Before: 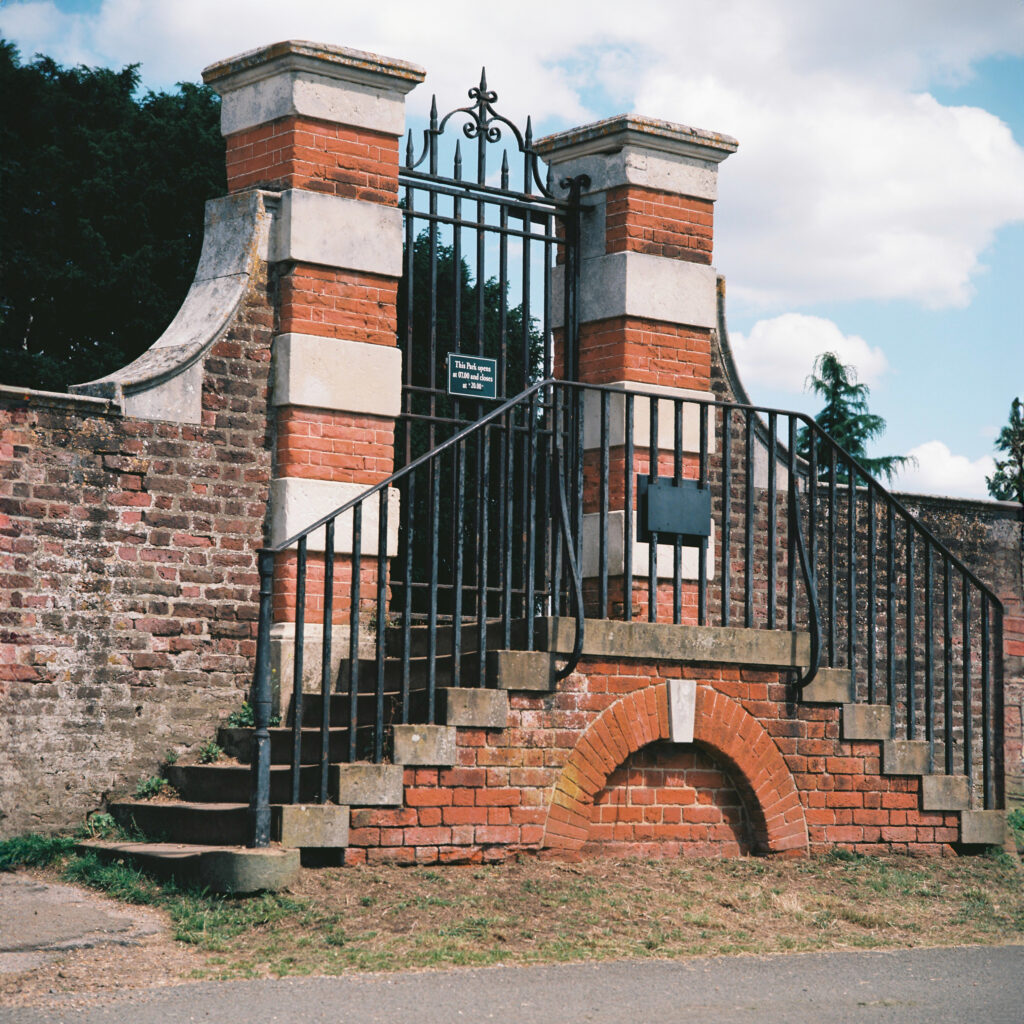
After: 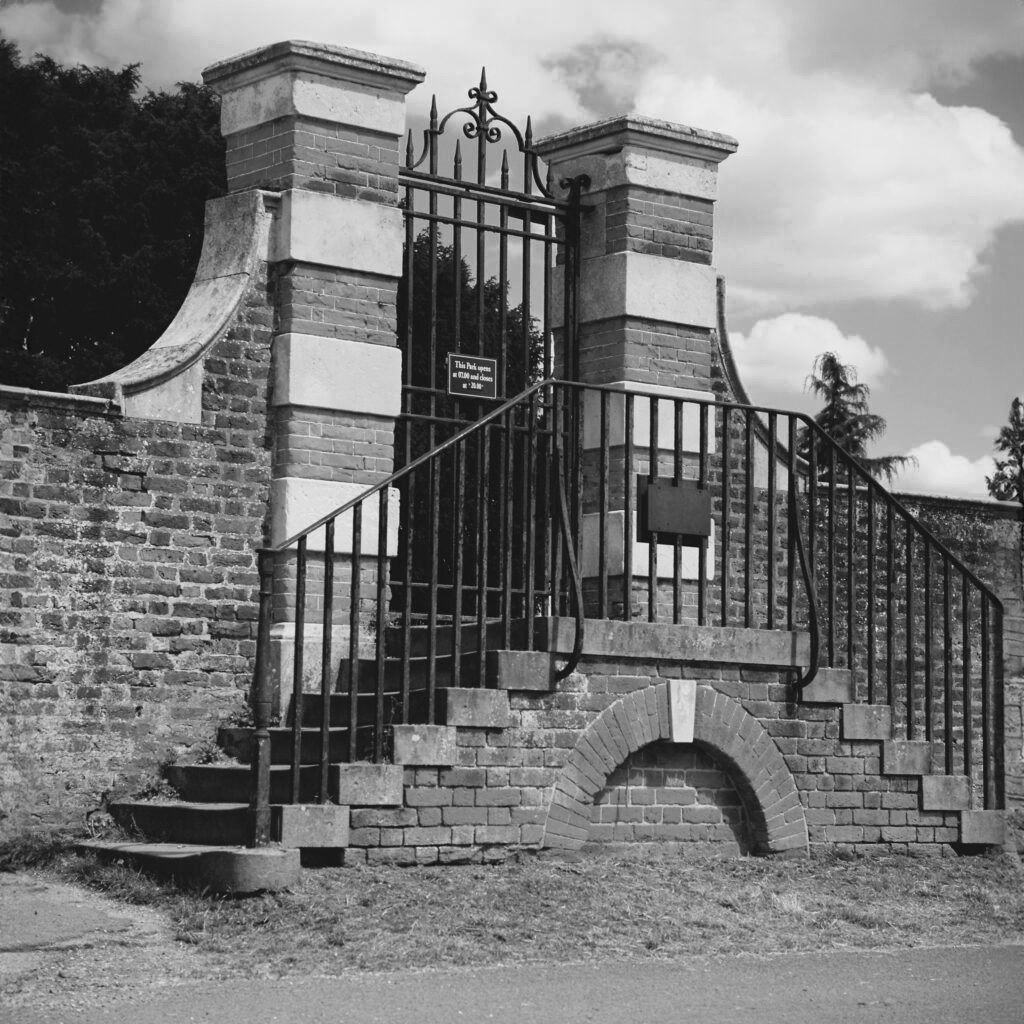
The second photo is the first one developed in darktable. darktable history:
monochrome: a 30.25, b 92.03
color zones: curves: ch0 [(0, 0.499) (0.143, 0.5) (0.286, 0.5) (0.429, 0.476) (0.571, 0.284) (0.714, 0.243) (0.857, 0.449) (1, 0.499)]; ch1 [(0, 0.532) (0.143, 0.645) (0.286, 0.696) (0.429, 0.211) (0.571, 0.504) (0.714, 0.493) (0.857, 0.495) (1, 0.532)]; ch2 [(0, 0.5) (0.143, 0.5) (0.286, 0.427) (0.429, 0.324) (0.571, 0.5) (0.714, 0.5) (0.857, 0.5) (1, 0.5)]
